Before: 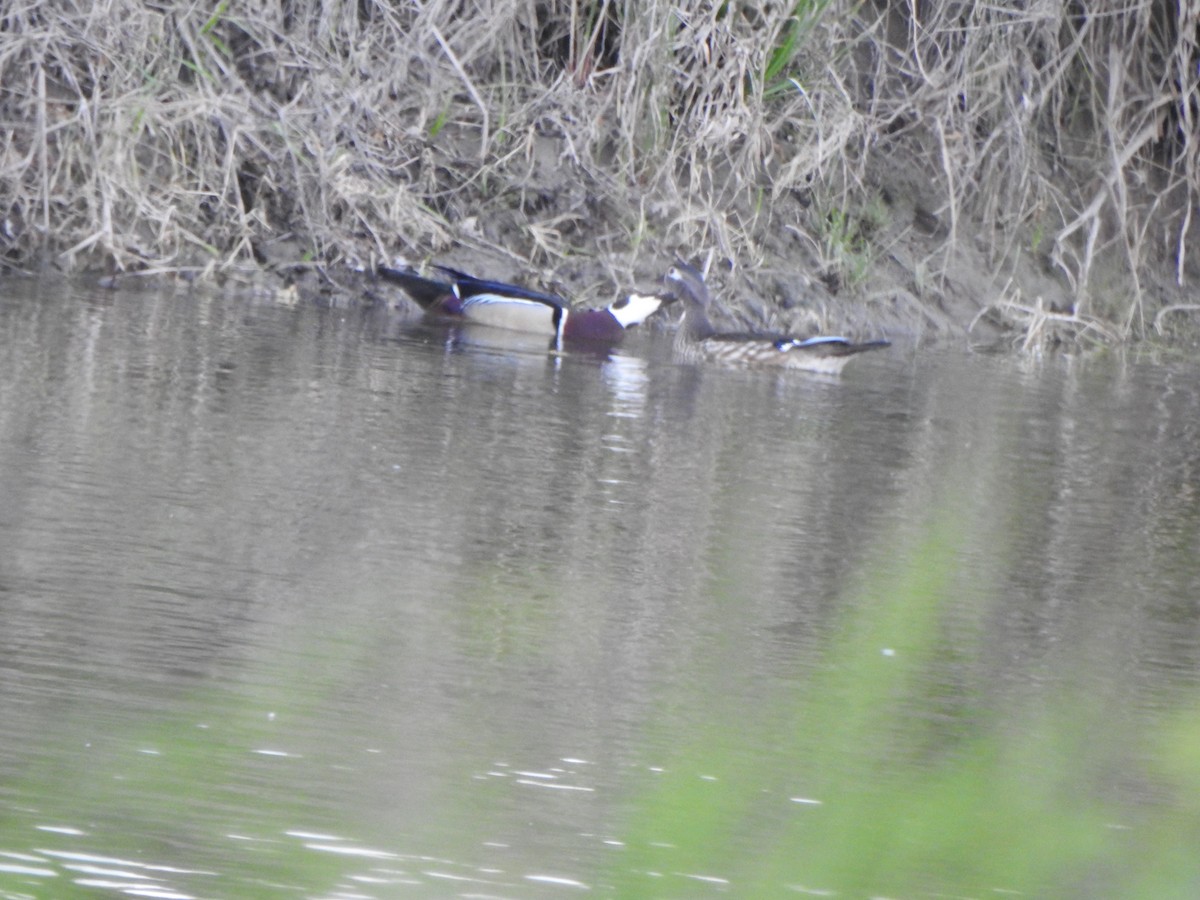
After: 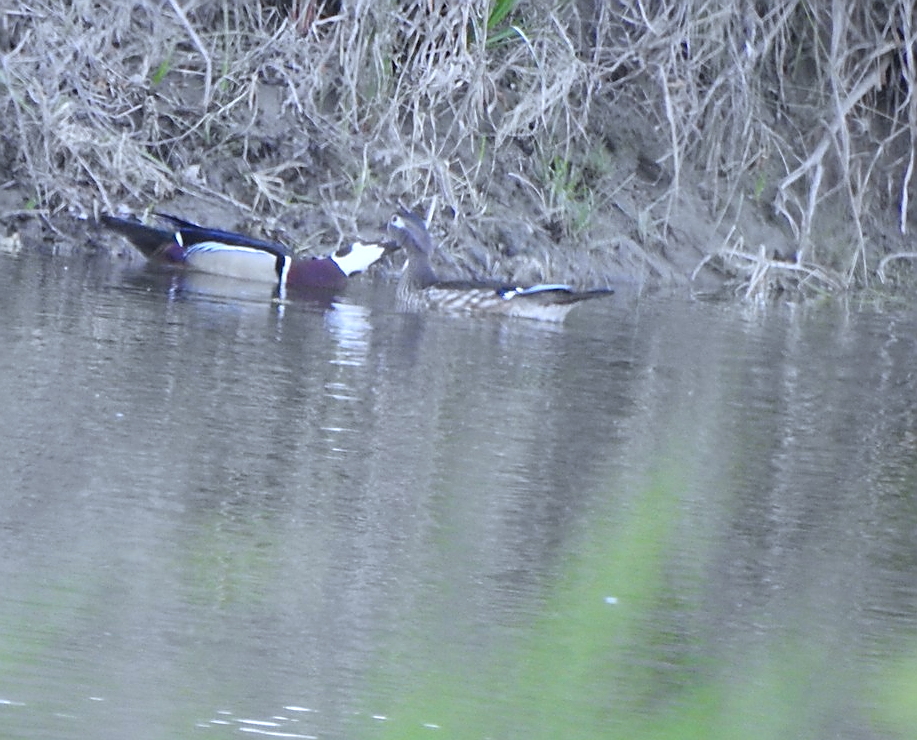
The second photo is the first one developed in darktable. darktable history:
sharpen: radius 1.4, amount 1.25, threshold 0.7
color calibration: x 0.37, y 0.382, temperature 4313.32 K
crop: left 23.095%, top 5.827%, bottom 11.854%
